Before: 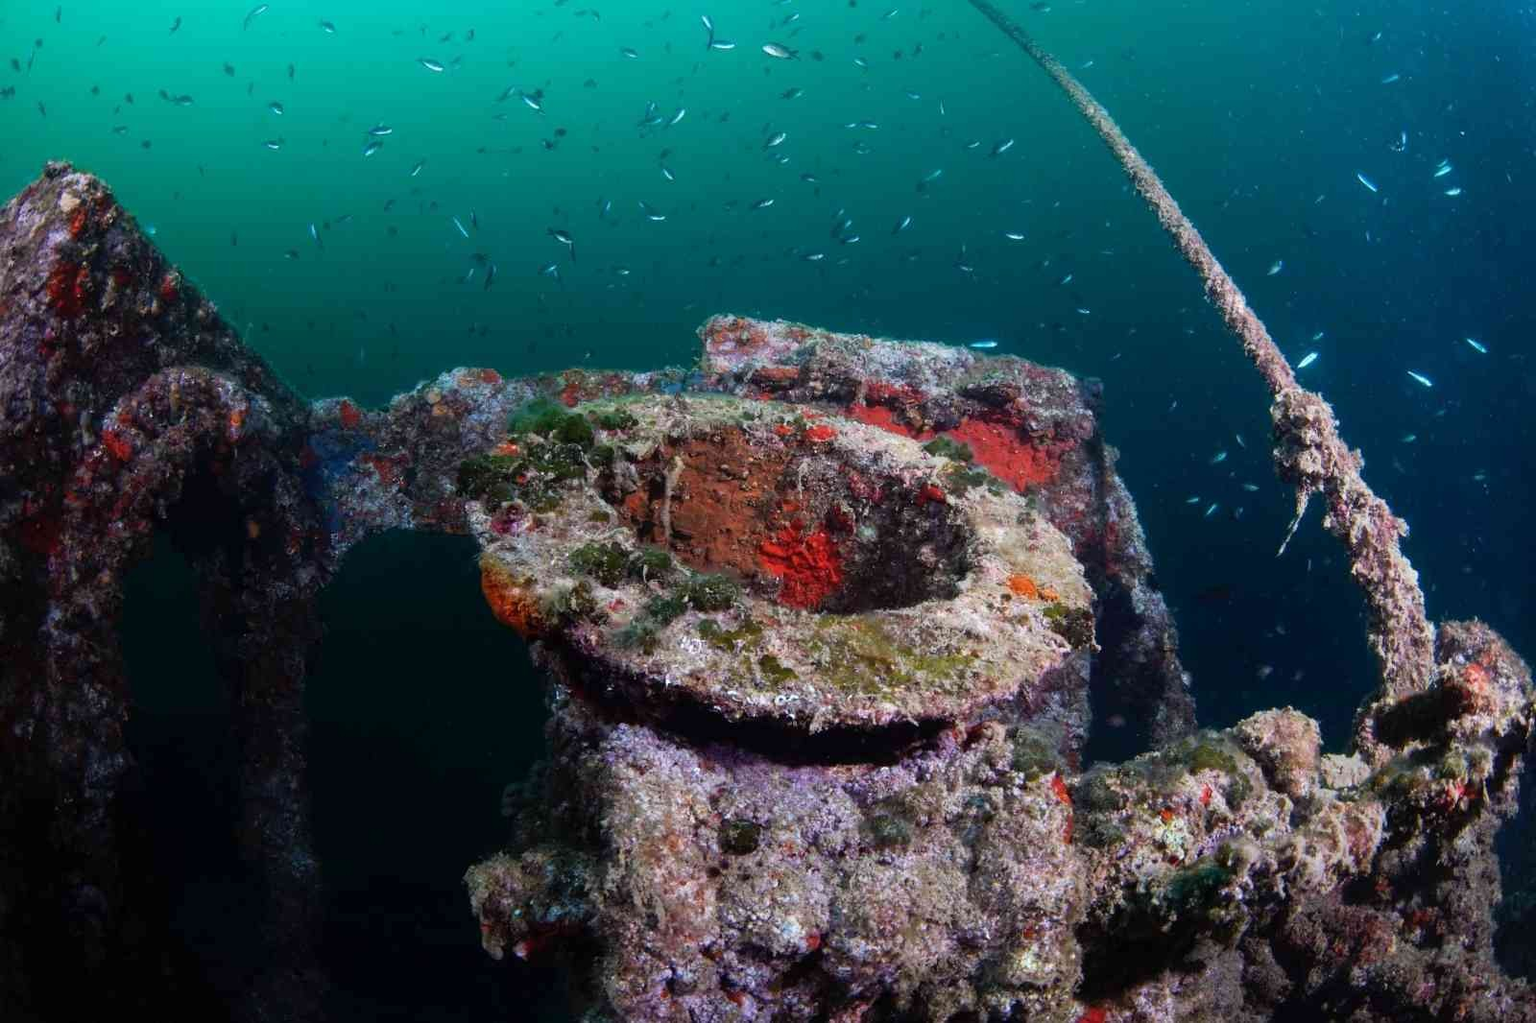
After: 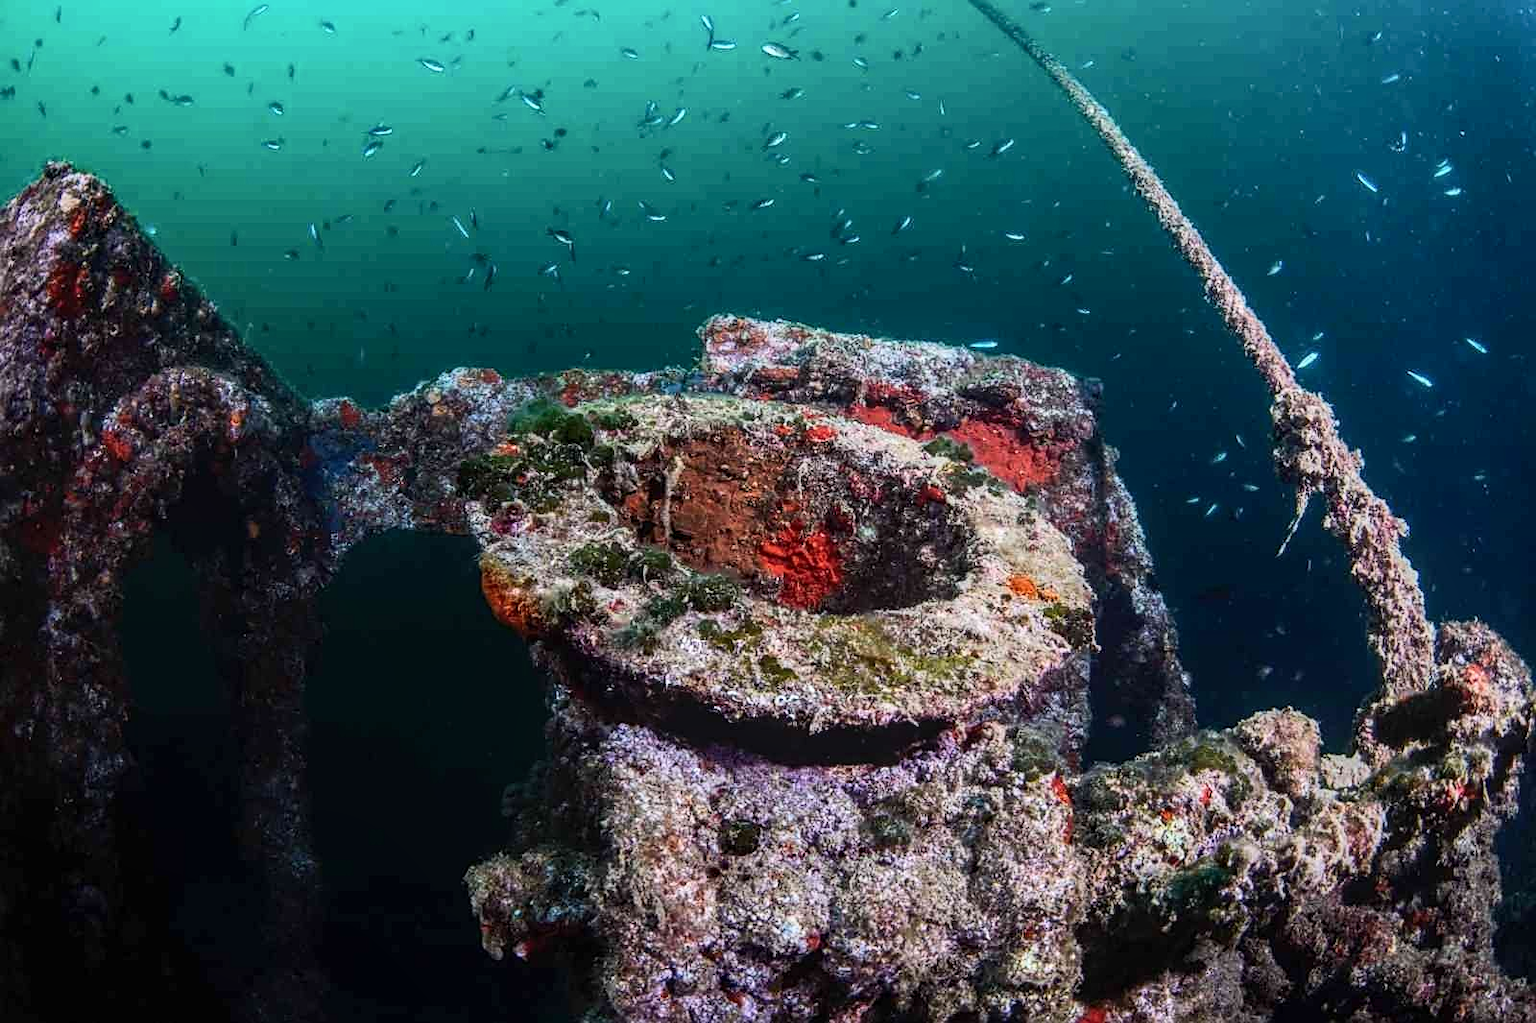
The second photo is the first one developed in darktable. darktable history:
local contrast: highlights 0%, shadows 0%, detail 133%
sharpen: on, module defaults
contrast brightness saturation: contrast 0.24, brightness 0.09
